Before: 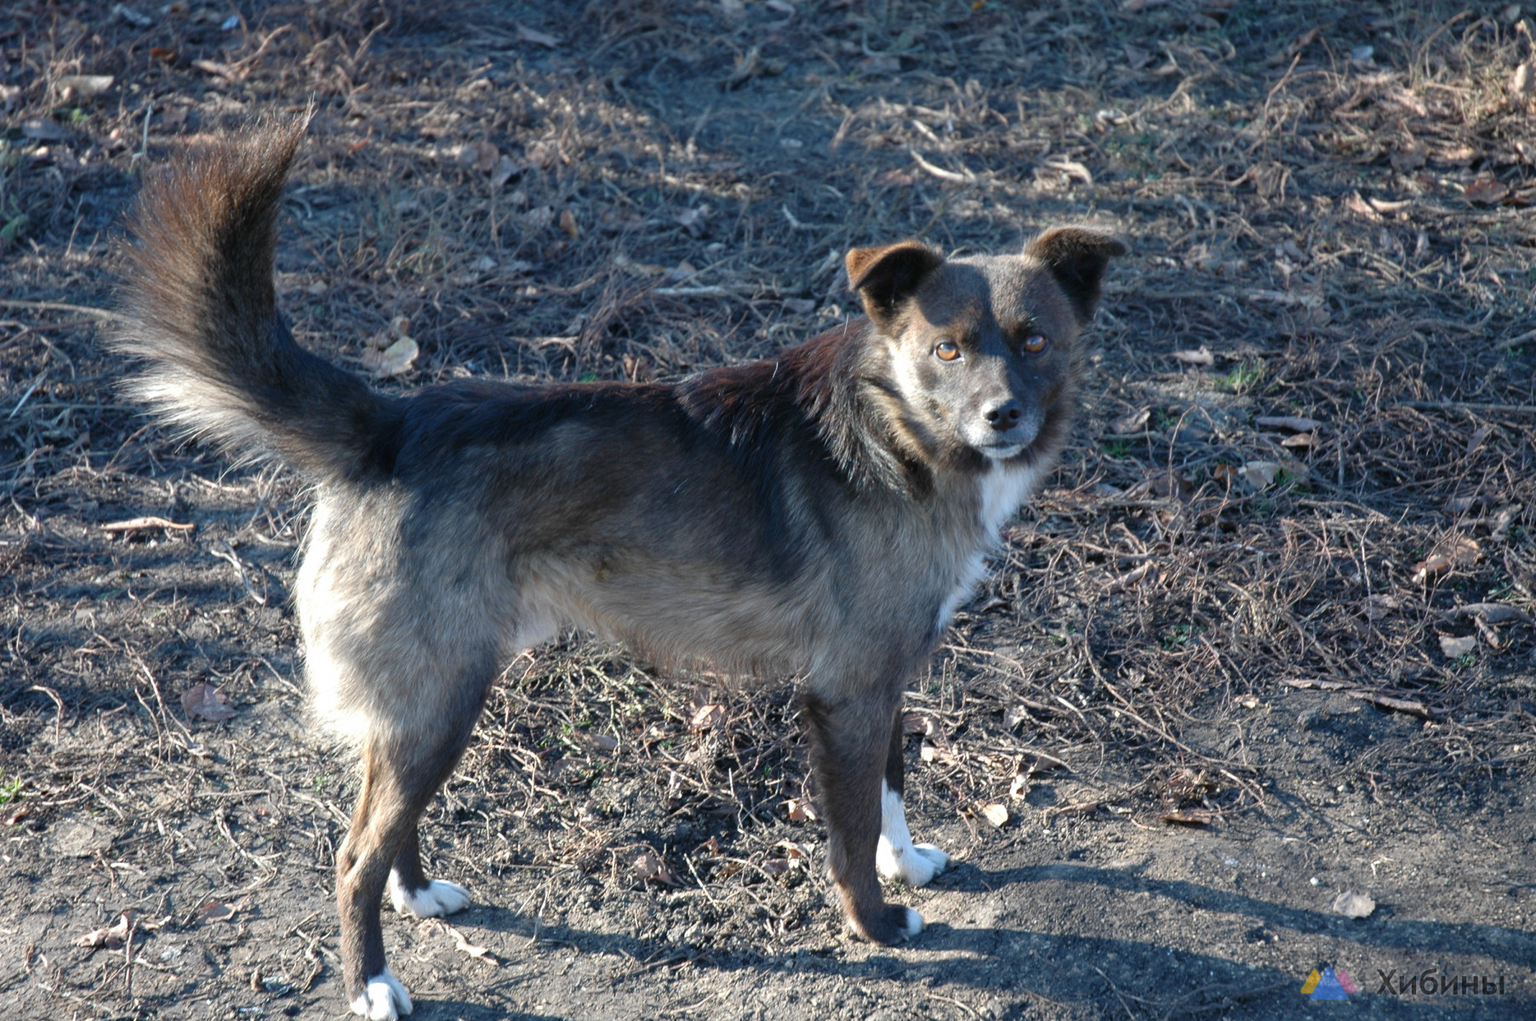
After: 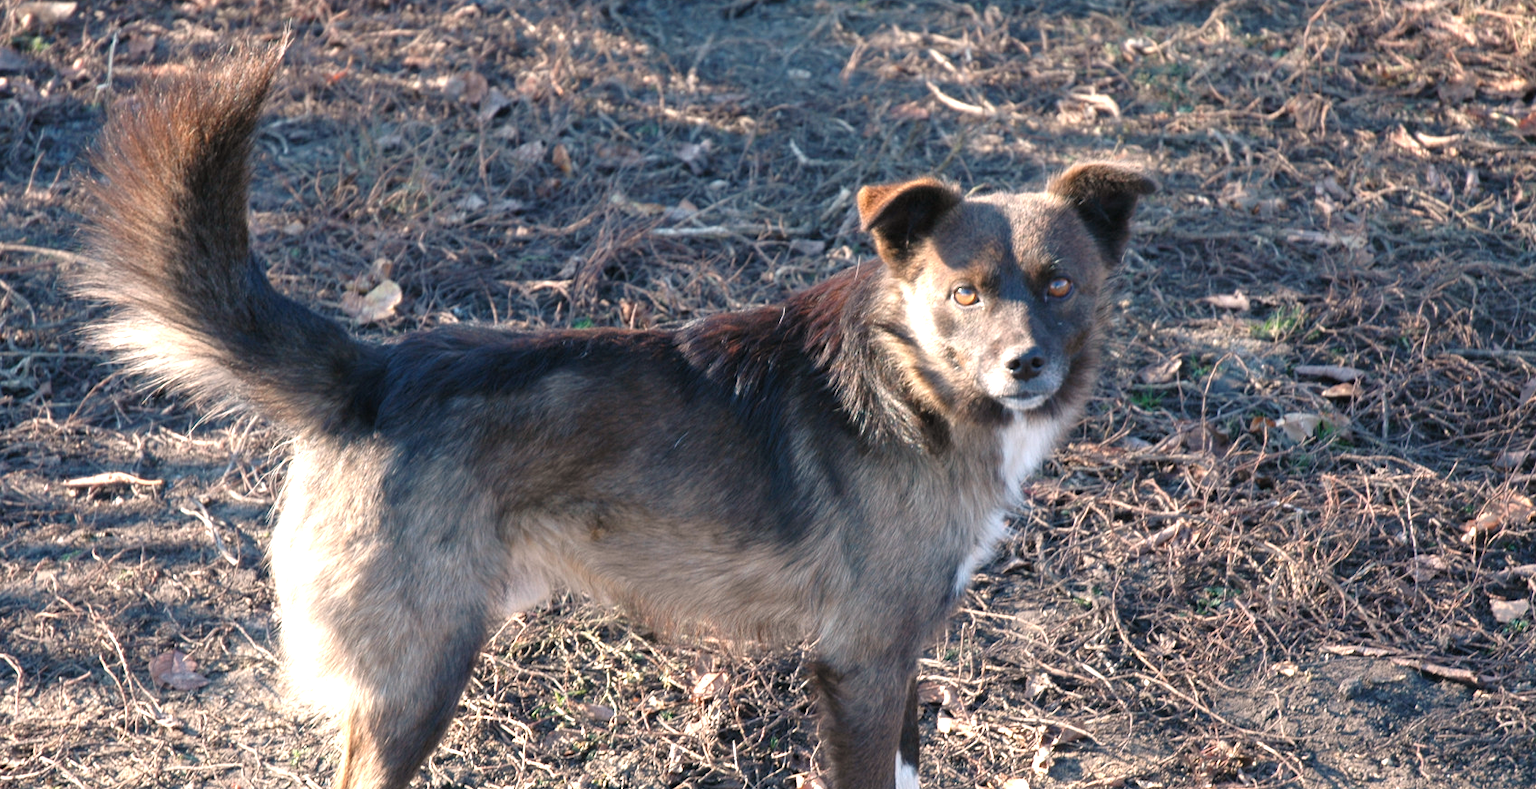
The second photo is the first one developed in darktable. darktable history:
crop: left 2.737%, top 7.287%, right 3.421%, bottom 20.179%
exposure: exposure 0.6 EV, compensate highlight preservation false
white balance: red 1.127, blue 0.943
